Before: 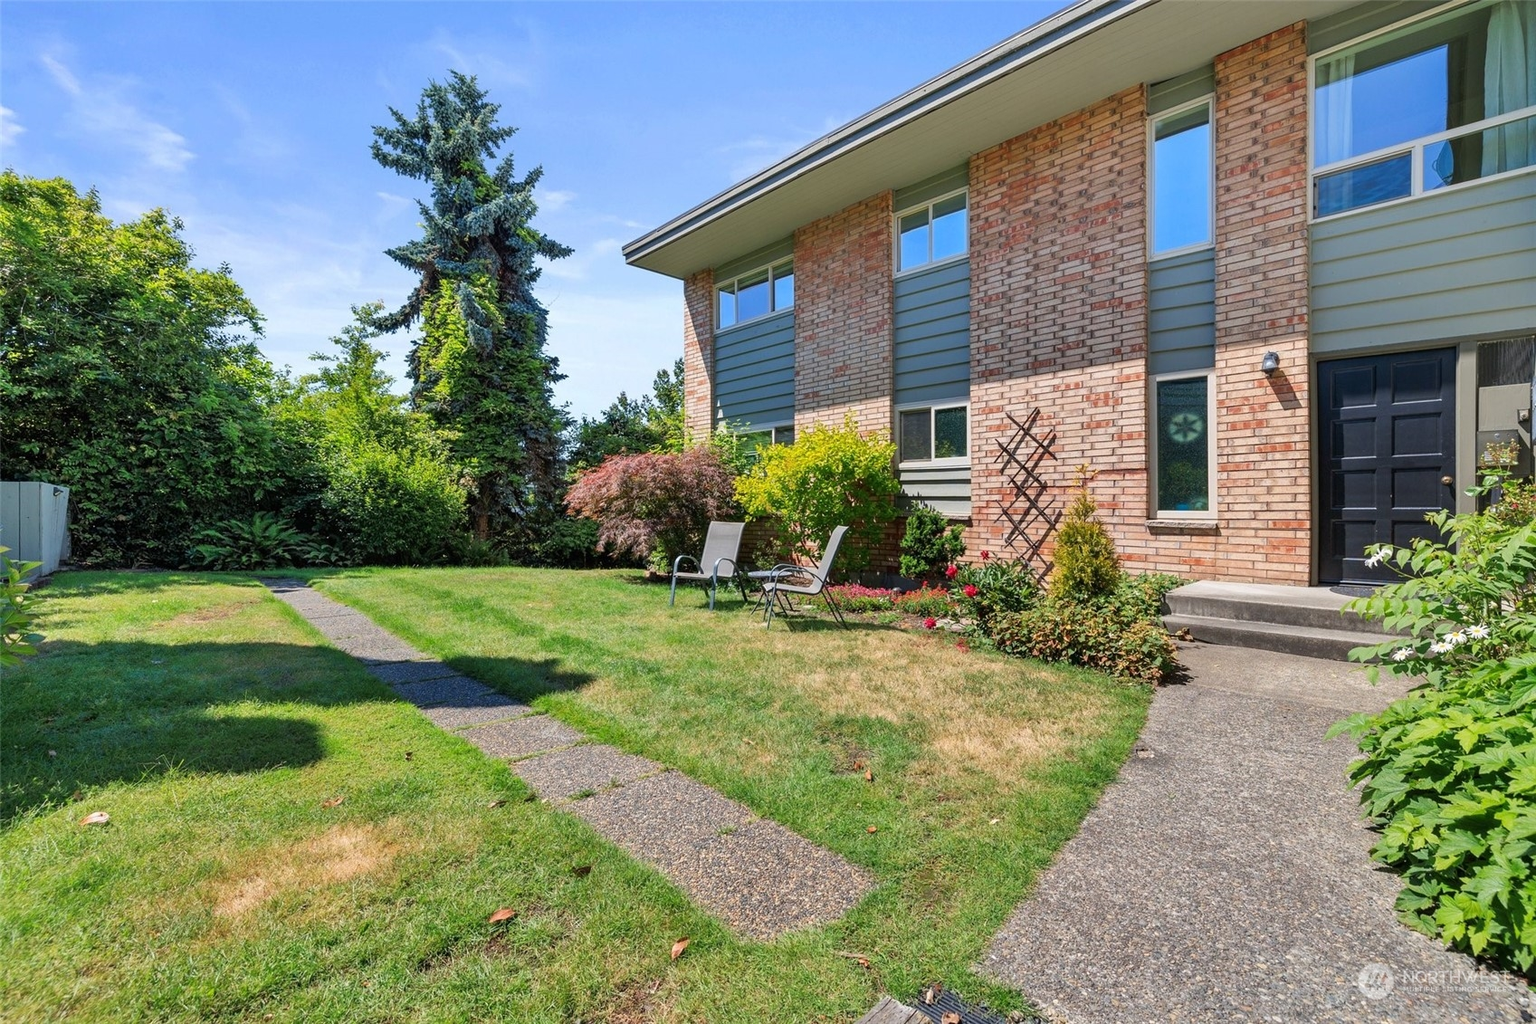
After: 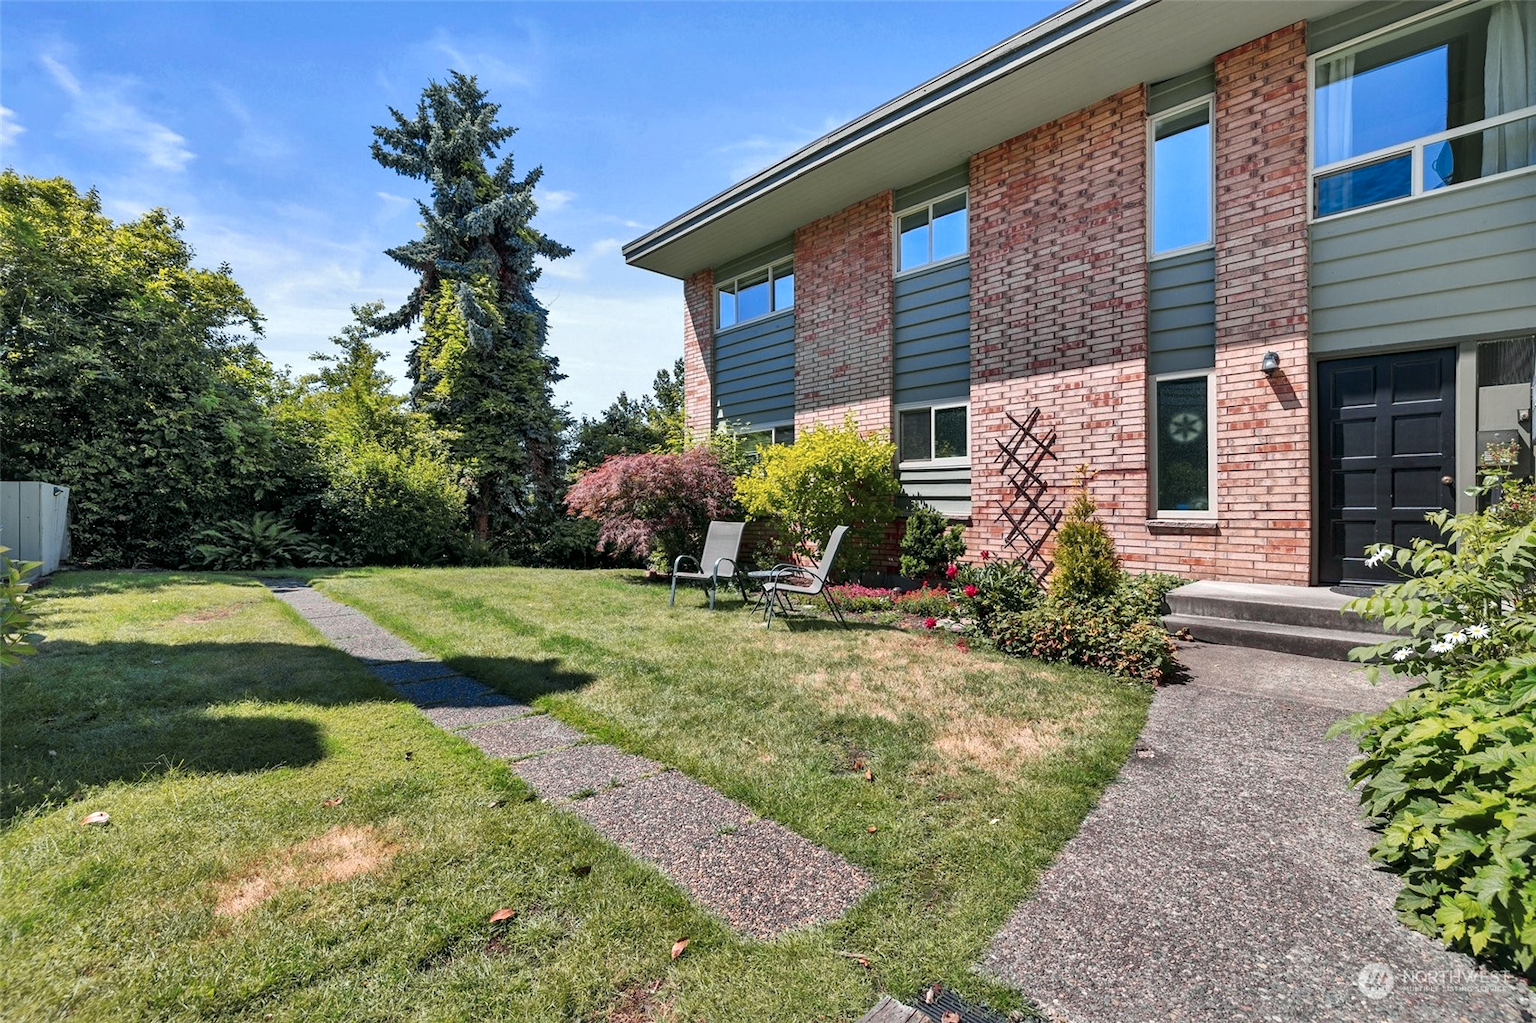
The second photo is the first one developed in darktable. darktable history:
local contrast: mode bilateral grid, contrast 25, coarseness 60, detail 151%, midtone range 0.2
tone curve: curves: ch0 [(0, 0.046) (0.04, 0.074) (0.883, 0.858) (1, 1)]; ch1 [(0, 0) (0.146, 0.159) (0.338, 0.365) (0.417, 0.455) (0.489, 0.486) (0.504, 0.502) (0.529, 0.537) (0.563, 0.567) (1, 1)]; ch2 [(0, 0) (0.307, 0.298) (0.388, 0.375) (0.443, 0.456) (0.485, 0.492) (0.544, 0.525) (1, 1)], color space Lab, independent channels, preserve colors none
